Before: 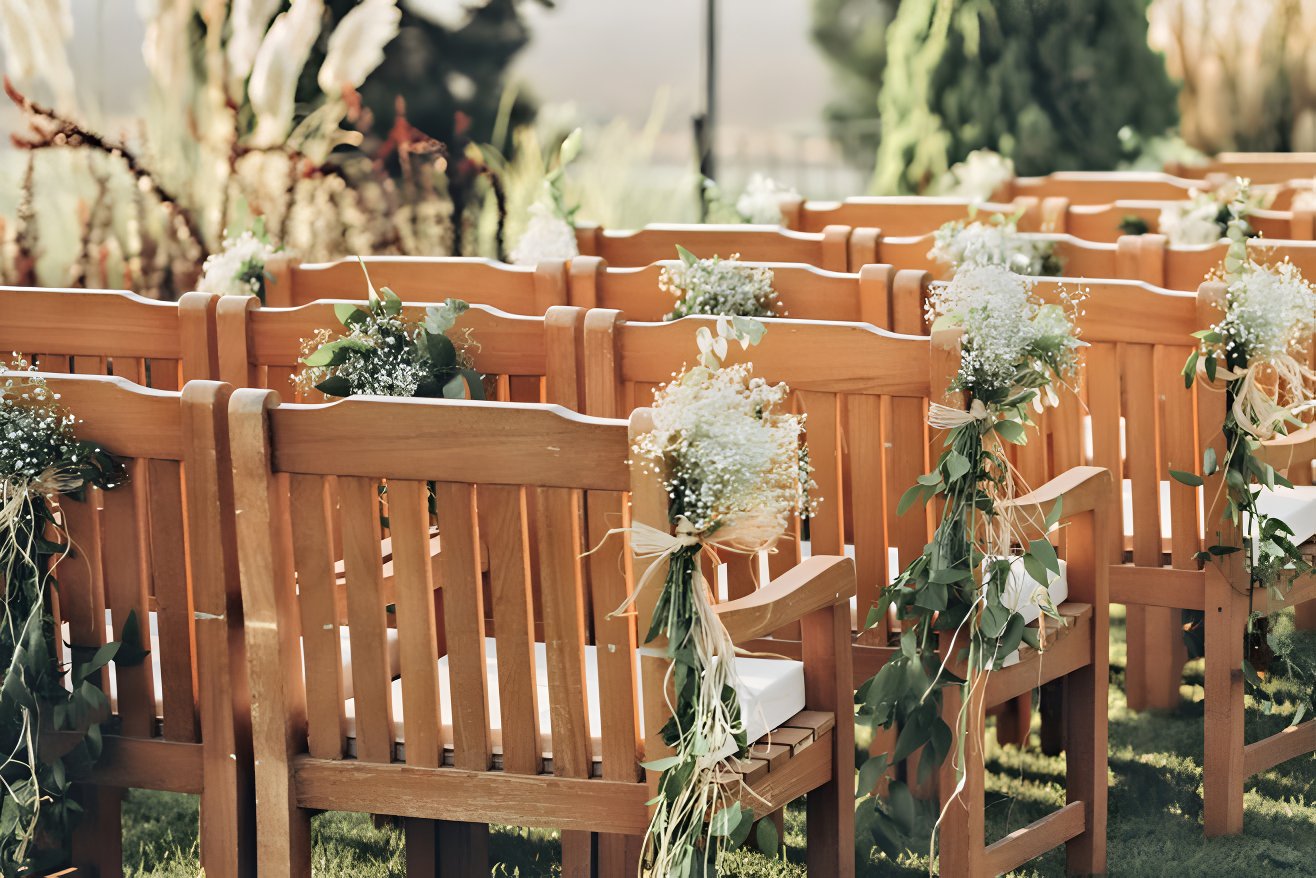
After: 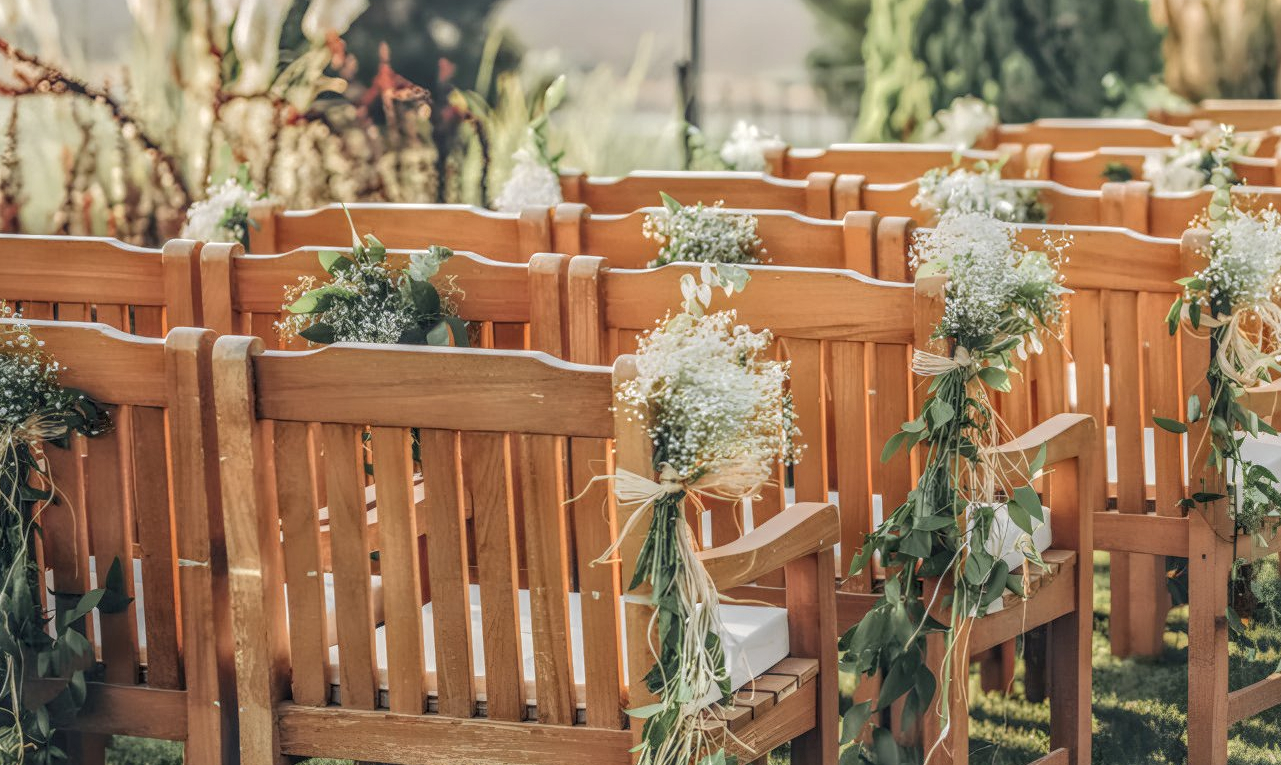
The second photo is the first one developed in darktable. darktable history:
local contrast: highlights 20%, shadows 29%, detail 200%, midtone range 0.2
crop: left 1.27%, top 6.137%, right 1.315%, bottom 6.644%
